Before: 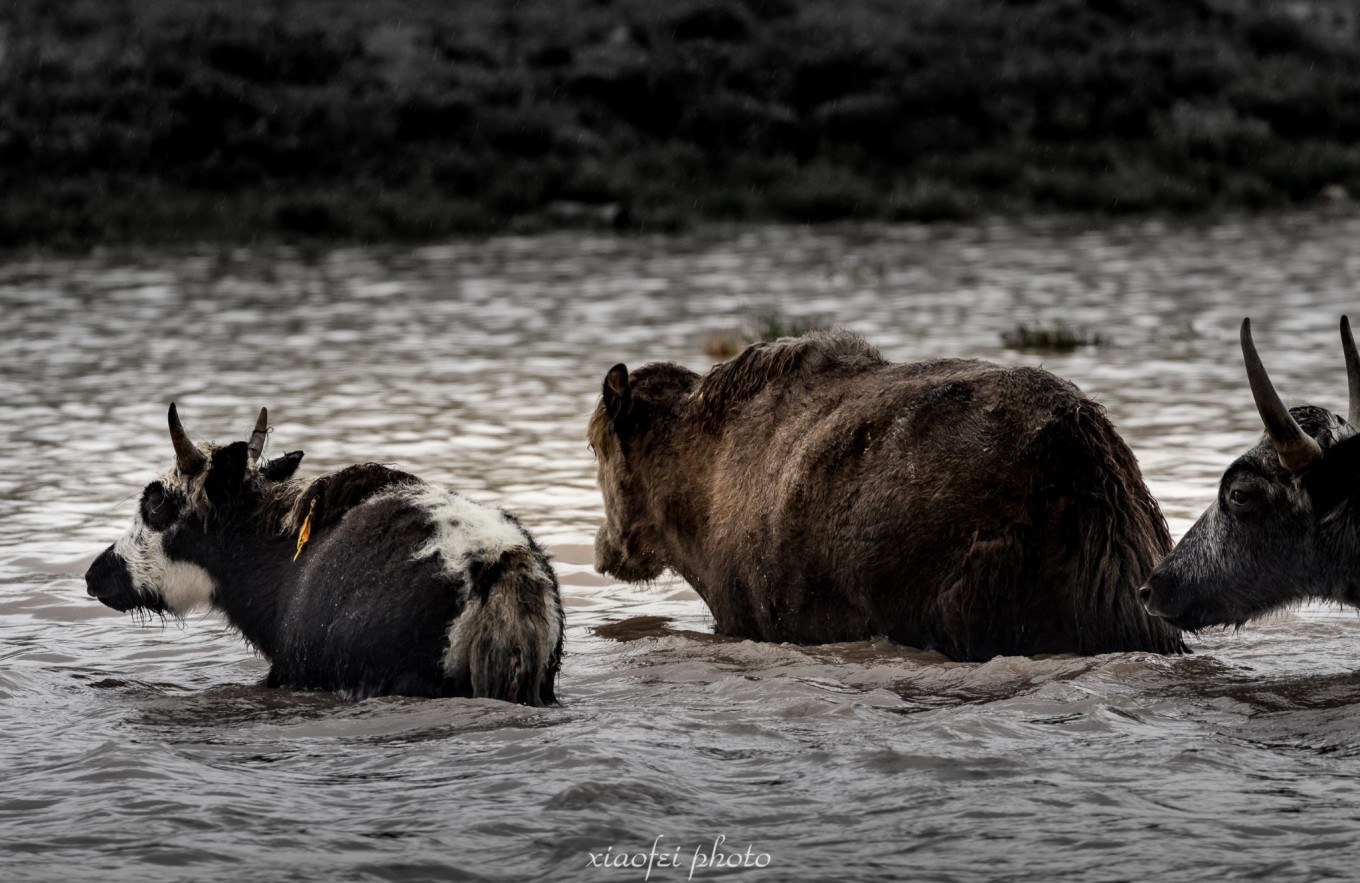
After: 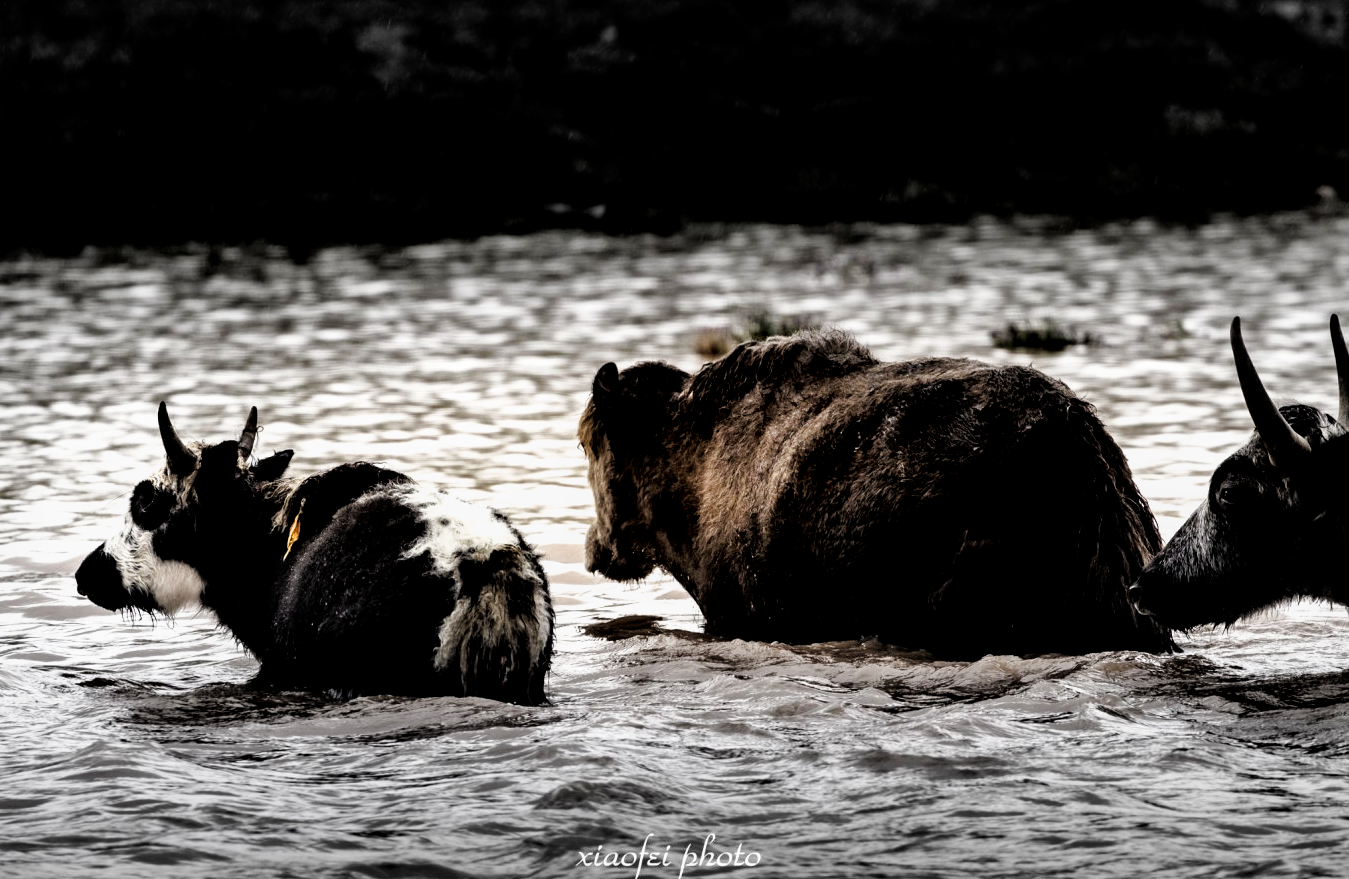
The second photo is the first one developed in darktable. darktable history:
local contrast: mode bilateral grid, contrast 21, coarseness 50, detail 141%, midtone range 0.2
tone equalizer: -8 EV -0.457 EV, -7 EV -0.366 EV, -6 EV -0.295 EV, -5 EV -0.192 EV, -3 EV 0.199 EV, -2 EV 0.311 EV, -1 EV 0.387 EV, +0 EV 0.409 EV
filmic rgb: black relative exposure -8.29 EV, white relative exposure 2.2 EV, target white luminance 99.916%, hardness 7.18, latitude 74.51%, contrast 1.315, highlights saturation mix -2.18%, shadows ↔ highlights balance 29.79%
tone curve: curves: ch0 [(0, 0) (0.058, 0.027) (0.214, 0.183) (0.304, 0.288) (0.51, 0.549) (0.658, 0.7) (0.741, 0.775) (0.844, 0.866) (0.986, 0.957)]; ch1 [(0, 0) (0.172, 0.123) (0.312, 0.296) (0.437, 0.429) (0.471, 0.469) (0.502, 0.5) (0.513, 0.515) (0.572, 0.603) (0.617, 0.653) (0.68, 0.724) (0.889, 0.924) (1, 1)]; ch2 [(0, 0) (0.411, 0.424) (0.489, 0.49) (0.502, 0.5) (0.517, 0.519) (0.549, 0.578) (0.604, 0.628) (0.693, 0.686) (1, 1)], preserve colors none
crop and rotate: left 0.763%, top 0.137%, bottom 0.308%
